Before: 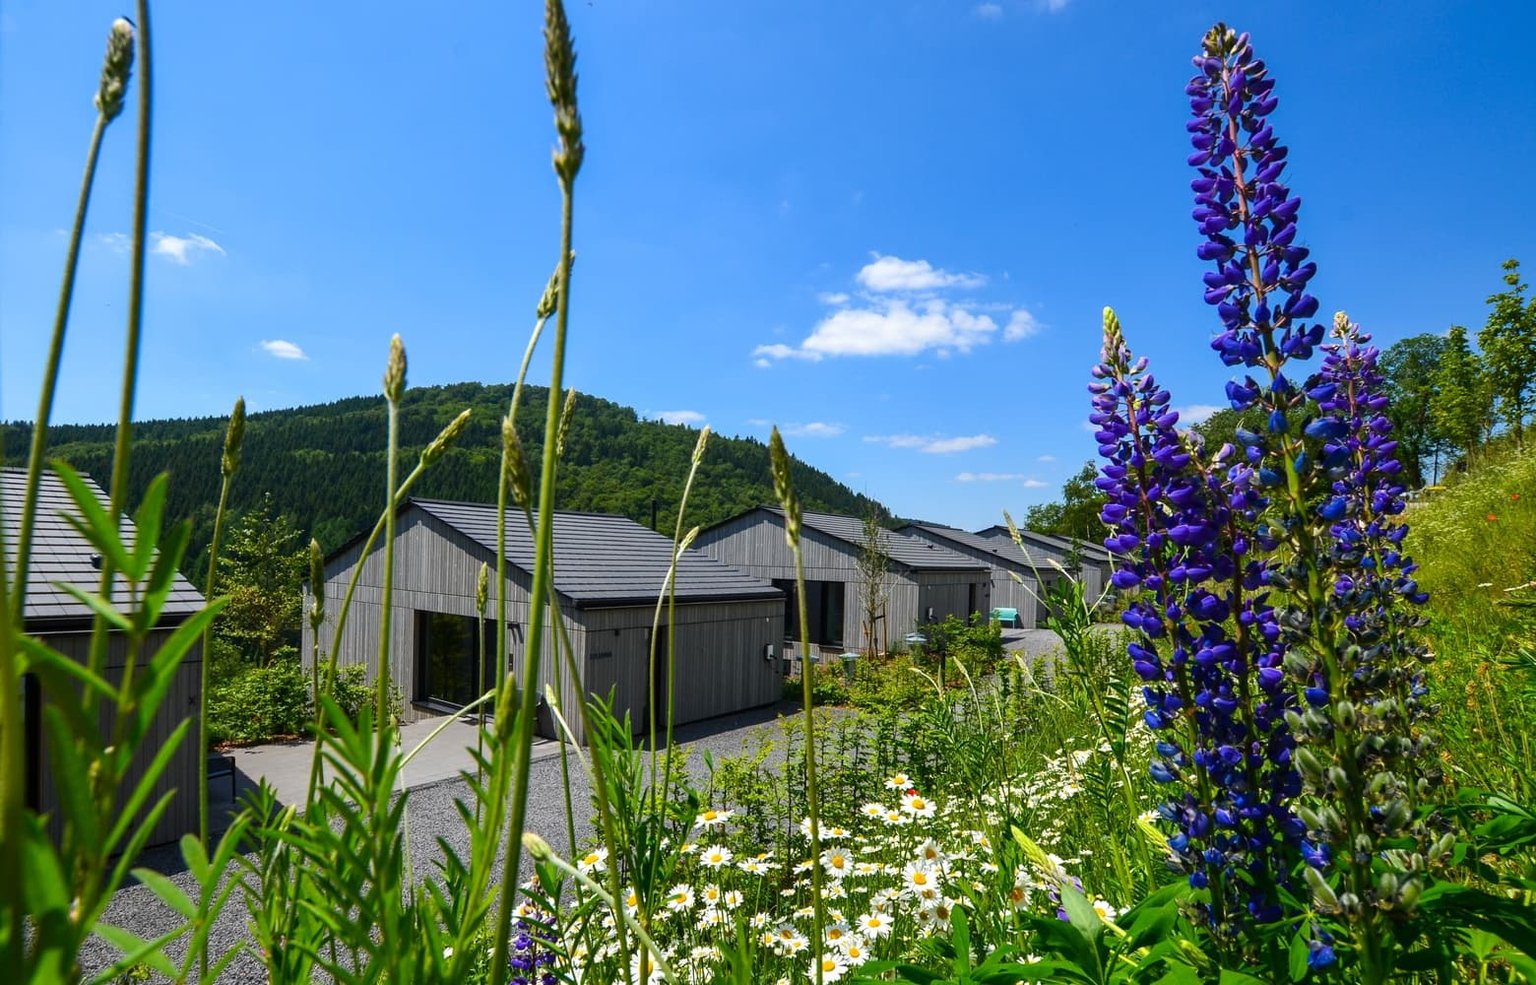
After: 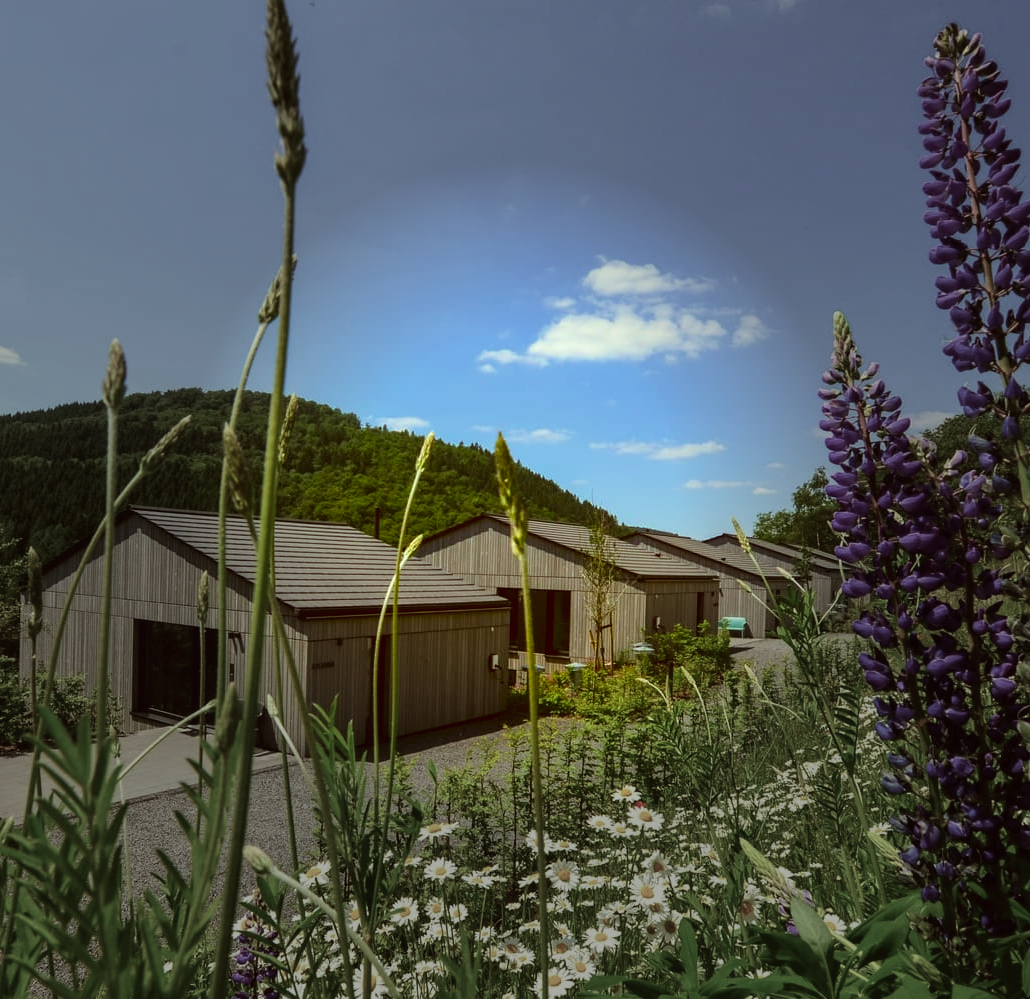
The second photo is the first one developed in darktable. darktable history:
crop and rotate: left 18.442%, right 15.508%
velvia: on, module defaults
color correction: highlights a* -5.94, highlights b* 9.48, shadows a* 10.12, shadows b* 23.94
vignetting: fall-off start 31.28%, fall-off radius 34.64%, brightness -0.575
